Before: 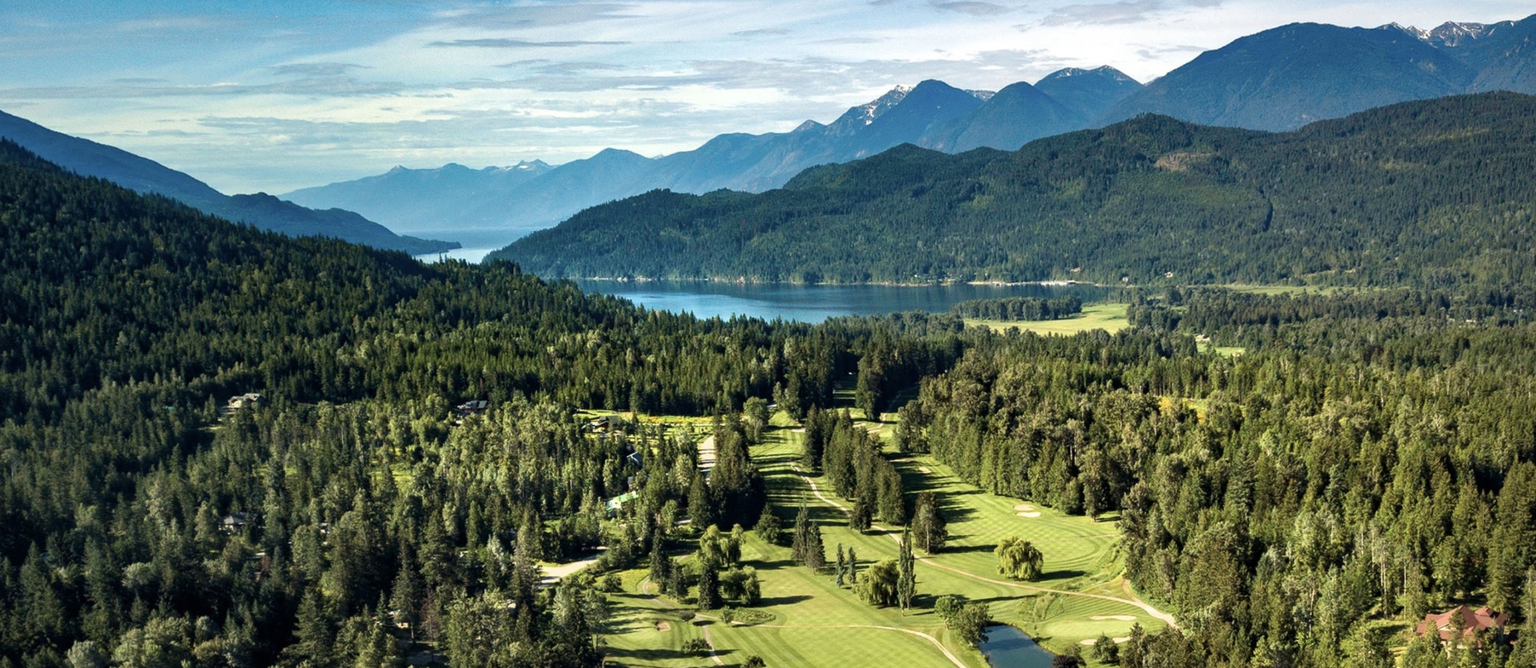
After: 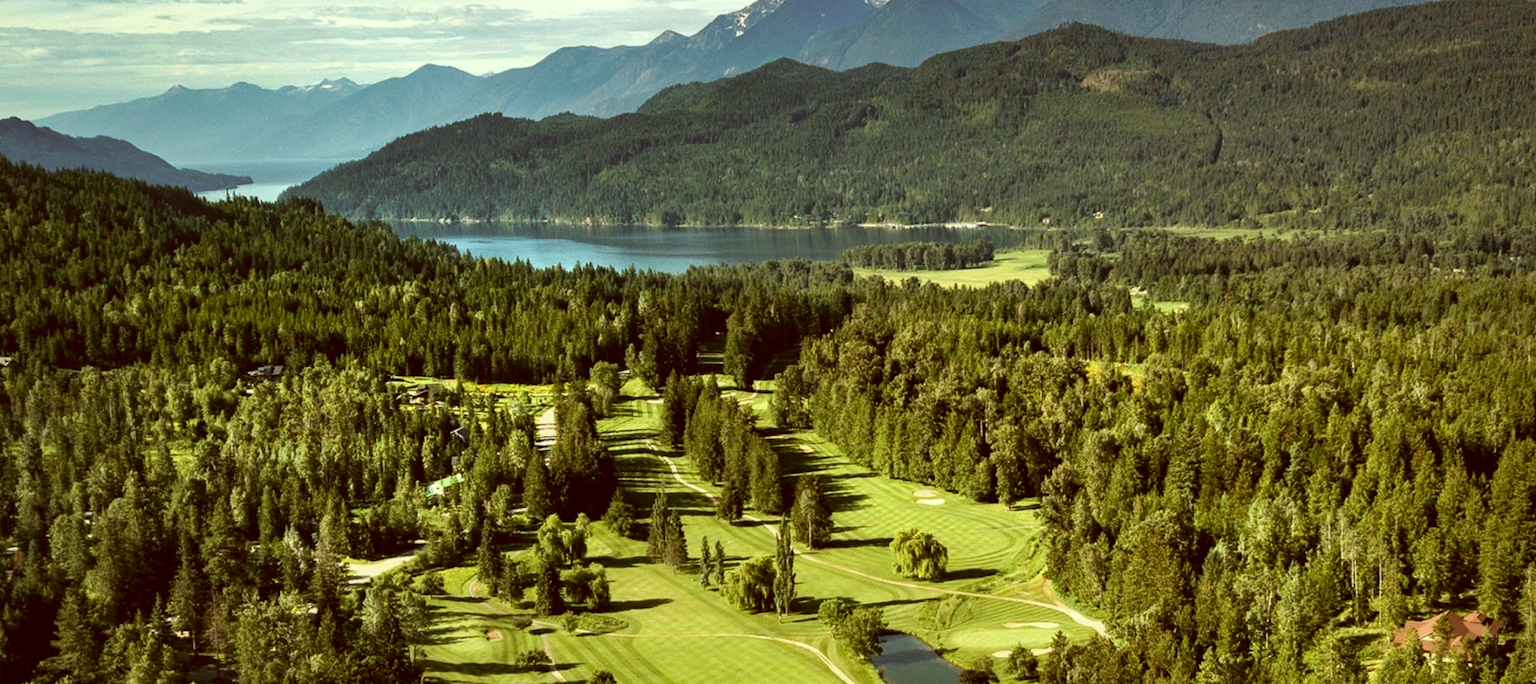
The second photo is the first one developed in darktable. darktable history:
color correction: highlights a* -5.94, highlights b* 9.48, shadows a* 10.12, shadows b* 23.94
crop: left 16.315%, top 14.246%
